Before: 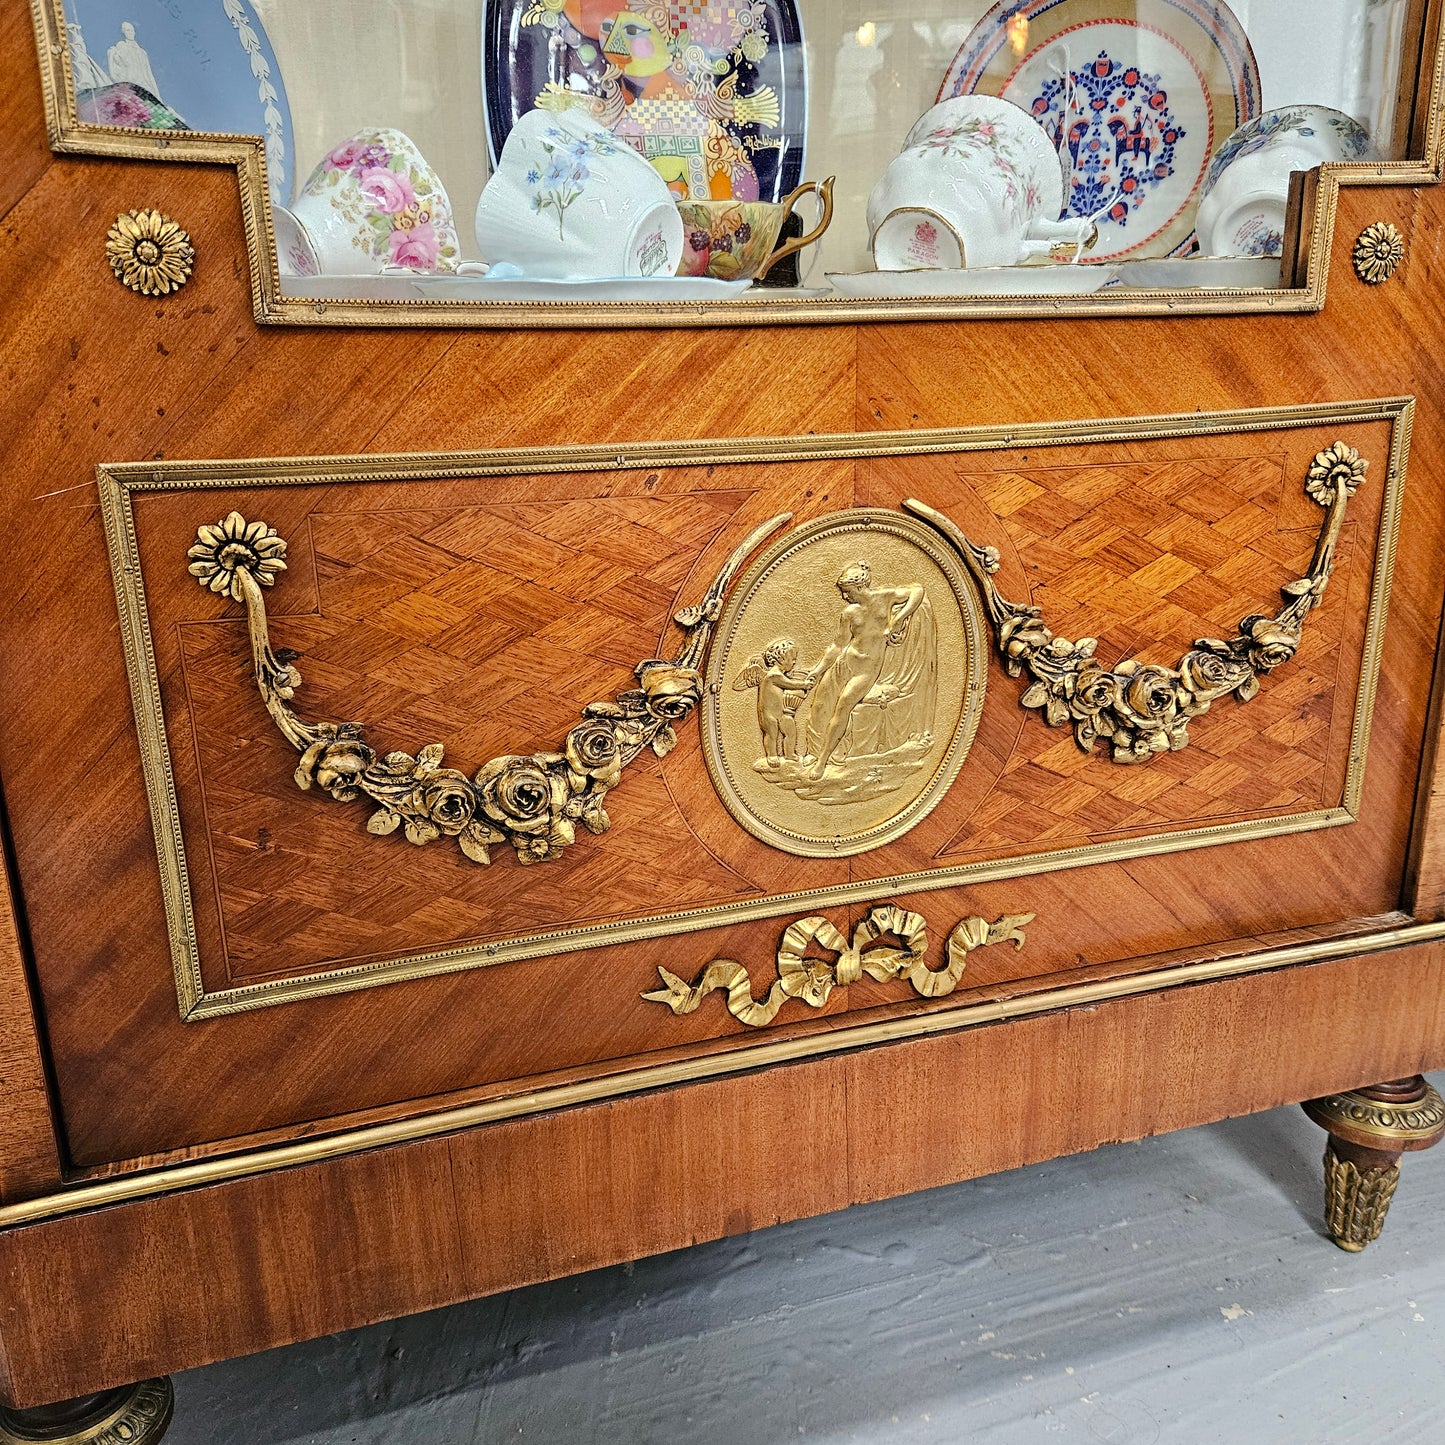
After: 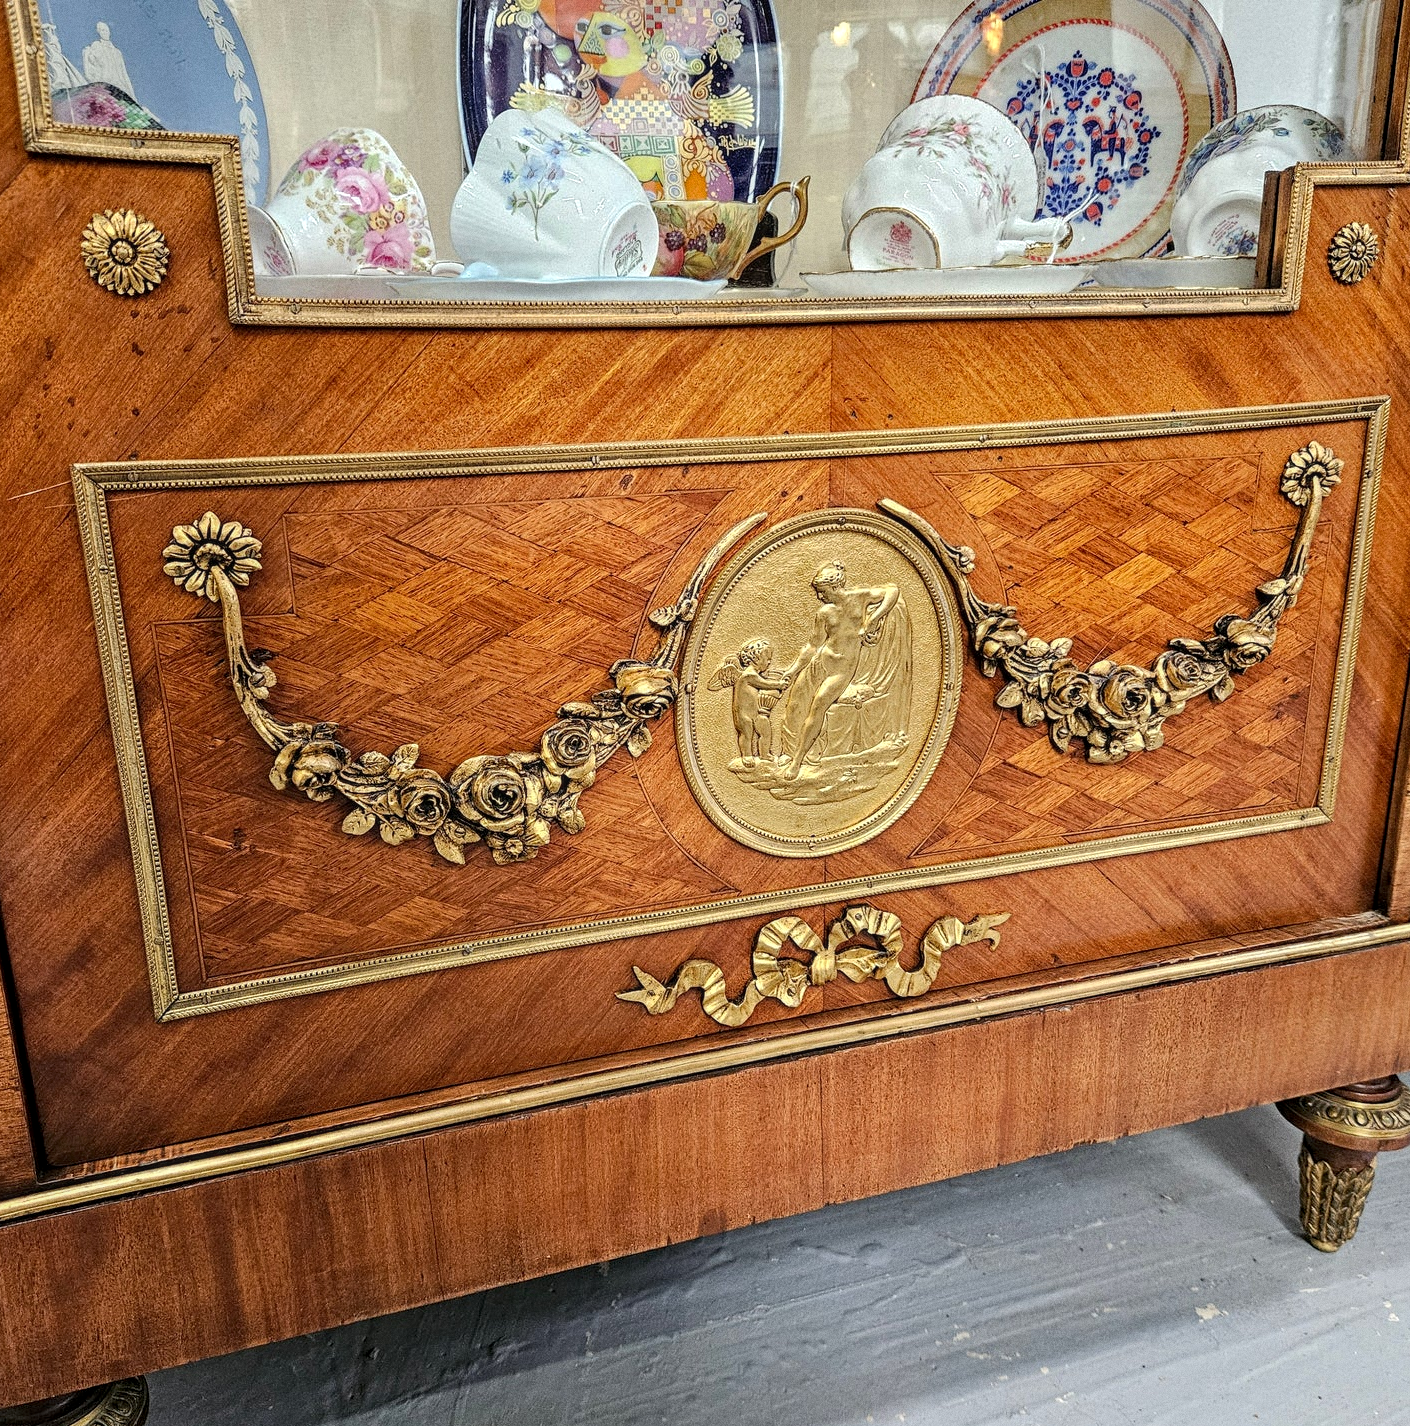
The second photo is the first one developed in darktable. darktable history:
grain: coarseness 0.09 ISO
local contrast: on, module defaults
crop and rotate: left 1.774%, right 0.633%, bottom 1.28%
